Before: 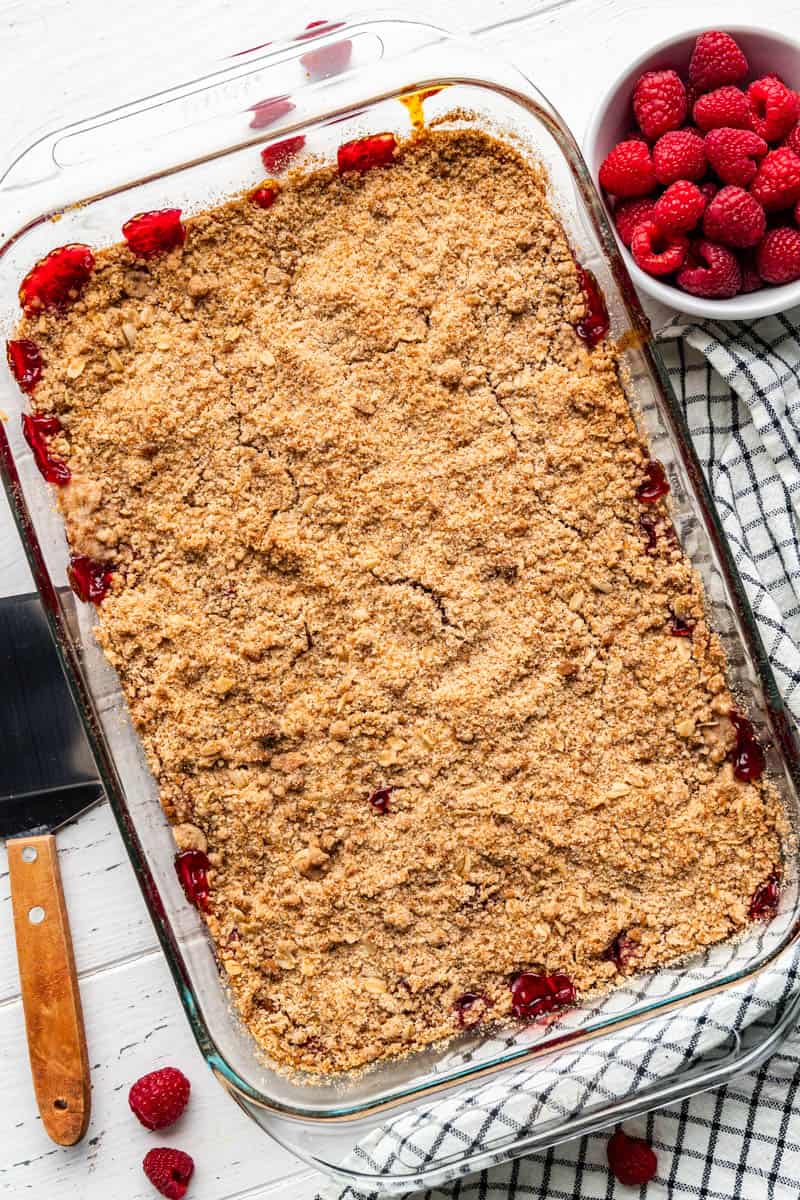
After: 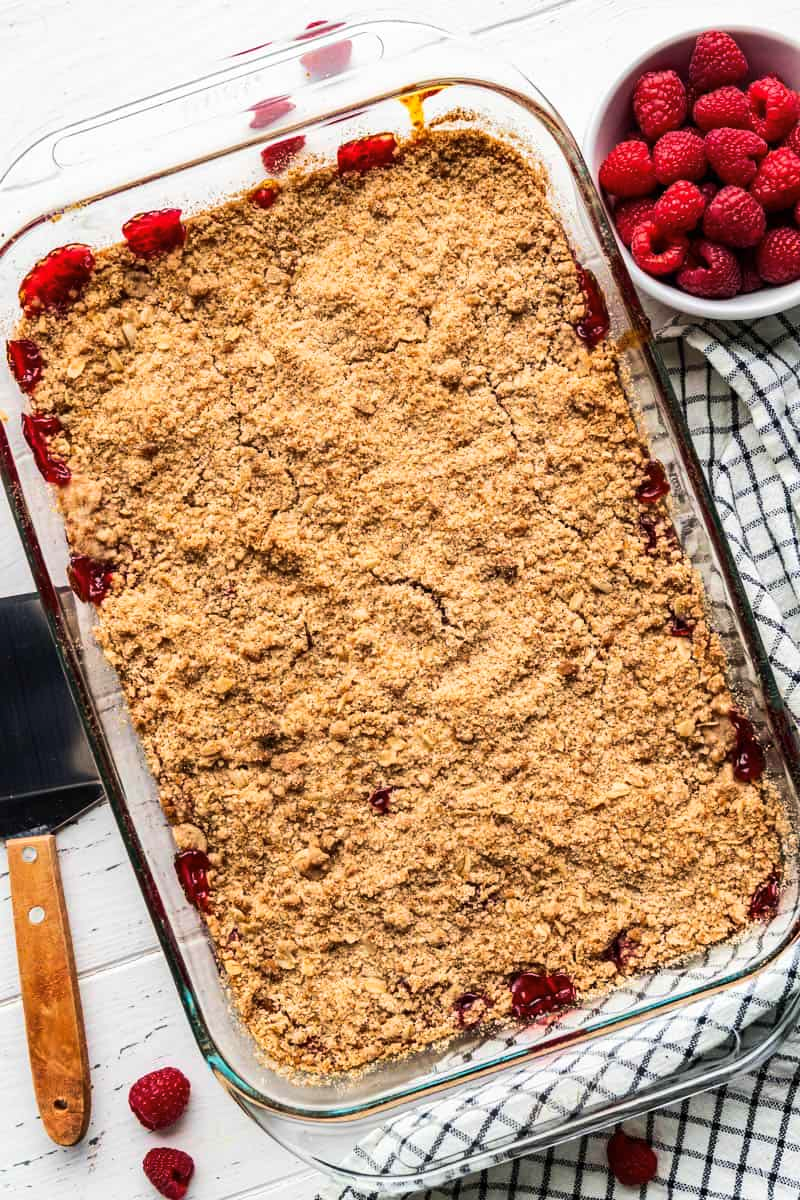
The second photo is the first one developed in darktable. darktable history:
velvia: on, module defaults
tone curve: curves: ch0 [(0, 0) (0.339, 0.306) (0.687, 0.706) (1, 1)], color space Lab, linked channels, preserve colors none
